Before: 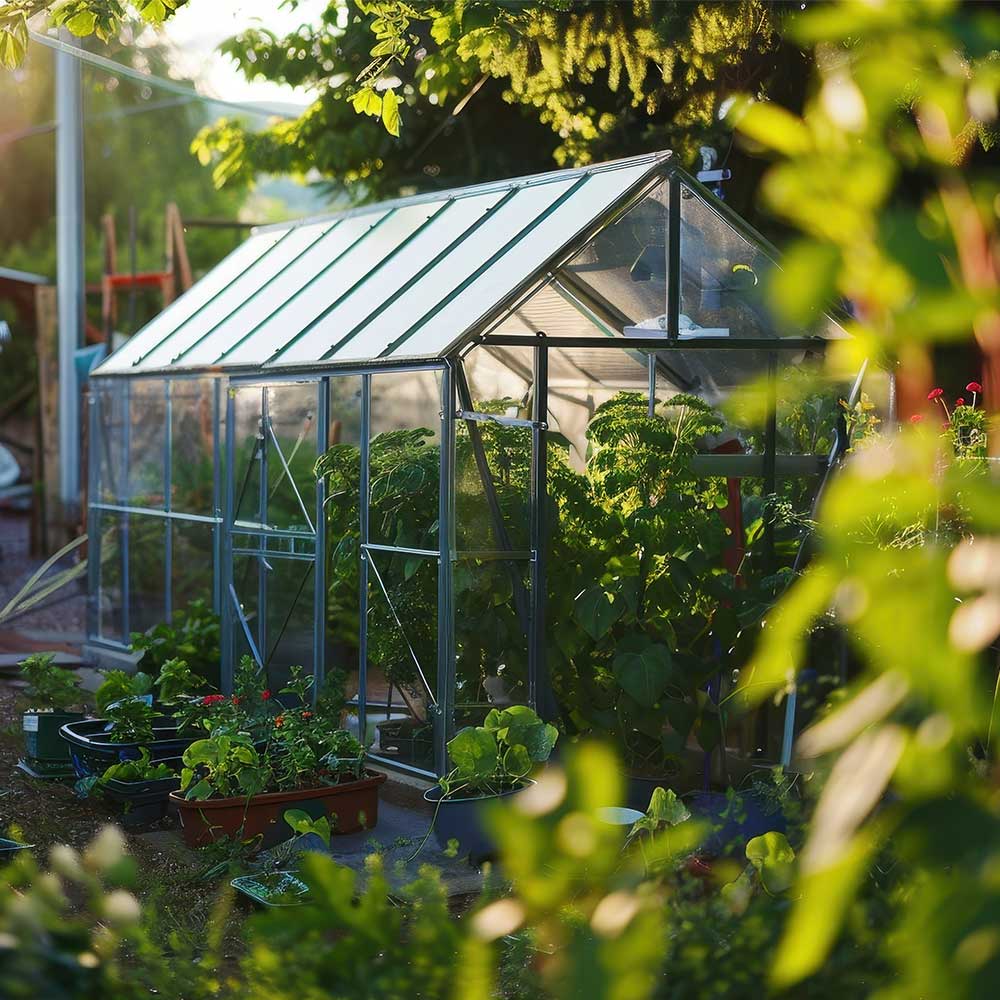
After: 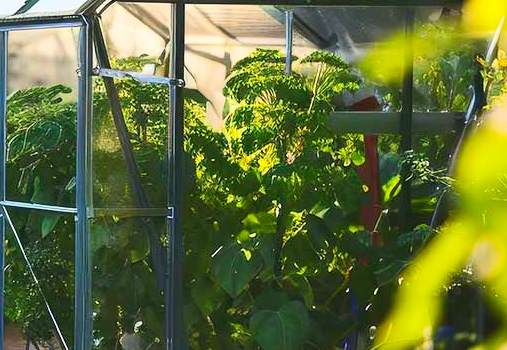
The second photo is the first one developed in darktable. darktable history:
contrast brightness saturation: contrast 0.245, brightness 0.259, saturation 0.388
shadows and highlights: shadows 48.42, highlights -40.65, soften with gaussian
crop: left 36.356%, top 34.399%, right 12.928%, bottom 30.585%
